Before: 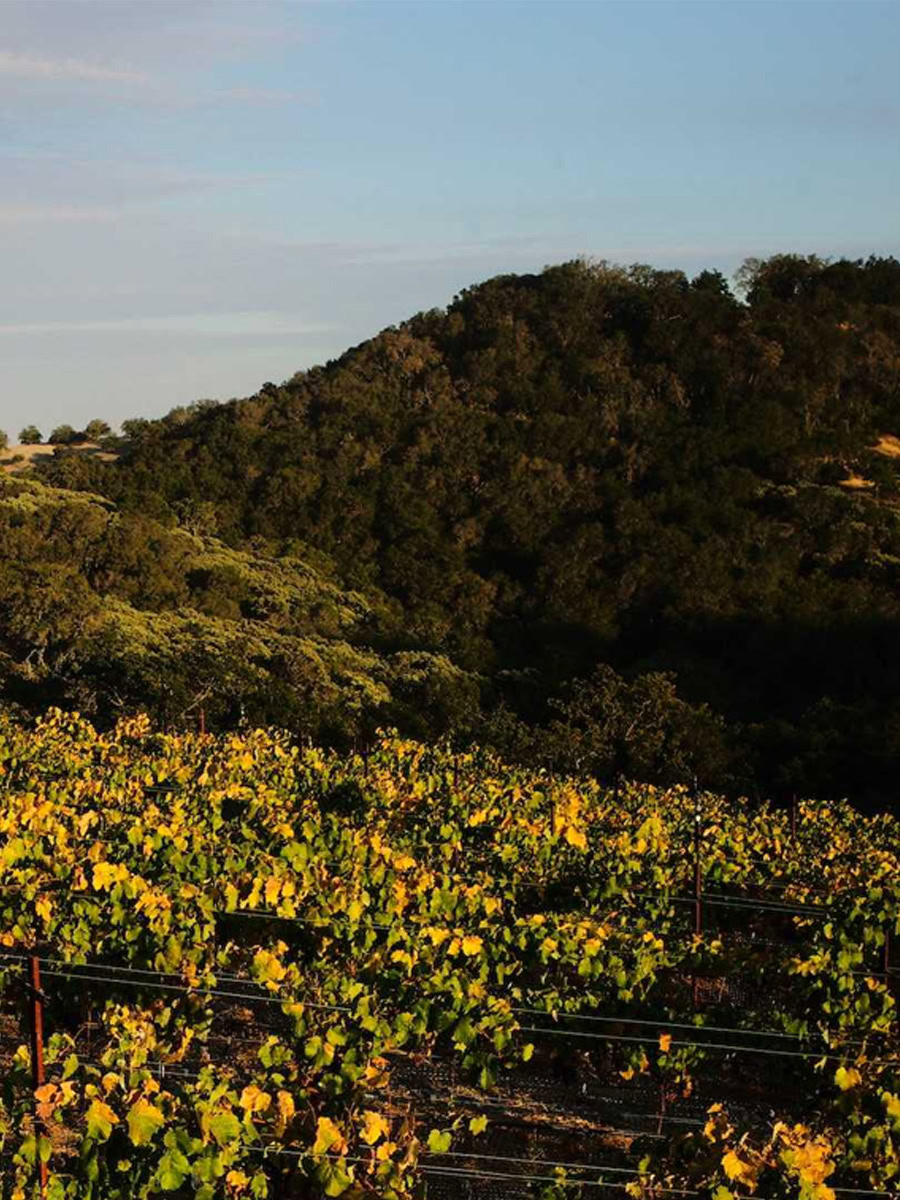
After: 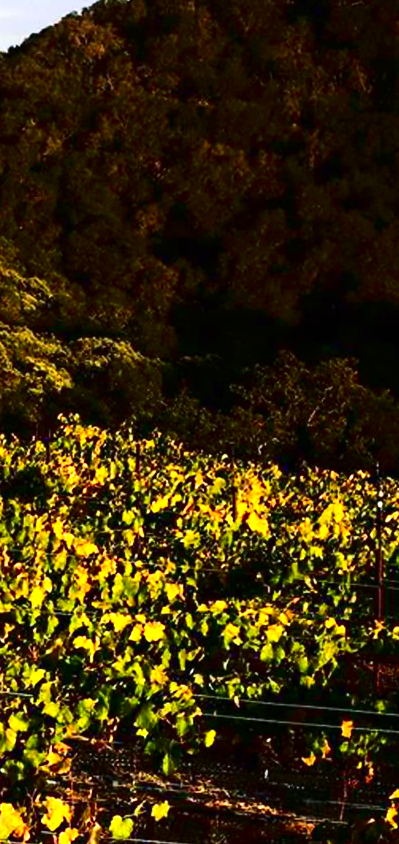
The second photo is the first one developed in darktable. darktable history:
exposure: black level correction 0, exposure 1.1 EV, compensate highlight preservation false
contrast brightness saturation: contrast 0.22, brightness -0.19, saturation 0.24
crop: left 35.432%, top 26.233%, right 20.145%, bottom 3.432%
velvia: on, module defaults
graduated density: density 0.38 EV, hardness 21%, rotation -6.11°, saturation 32%
white balance: red 0.967, blue 1.049
